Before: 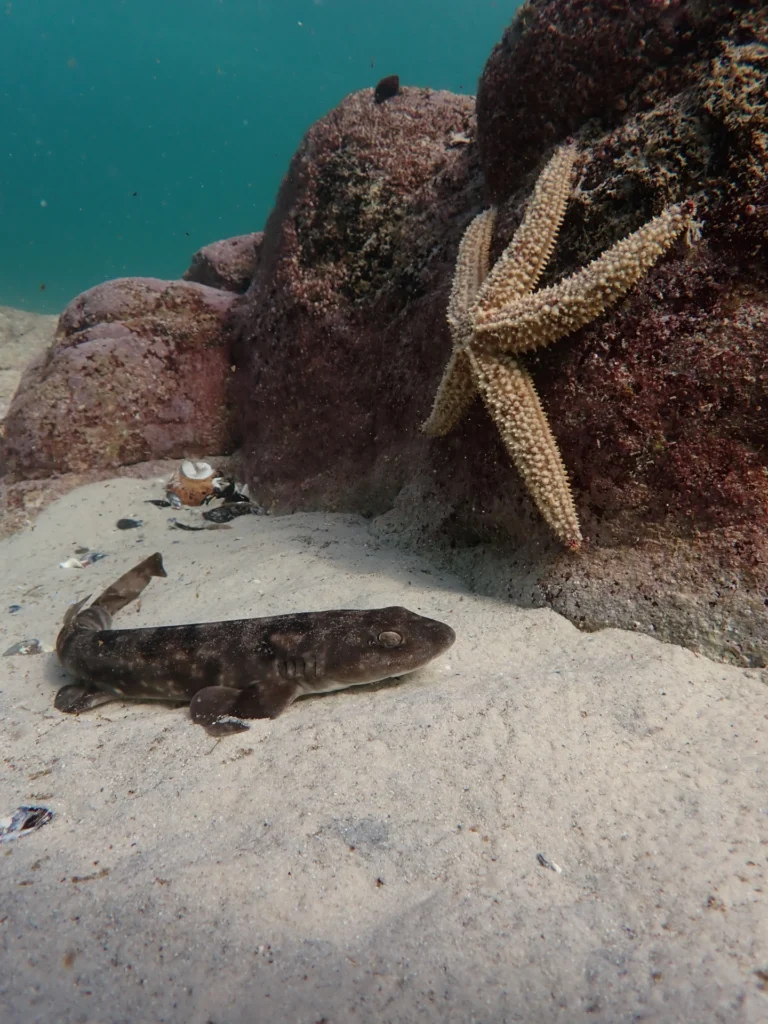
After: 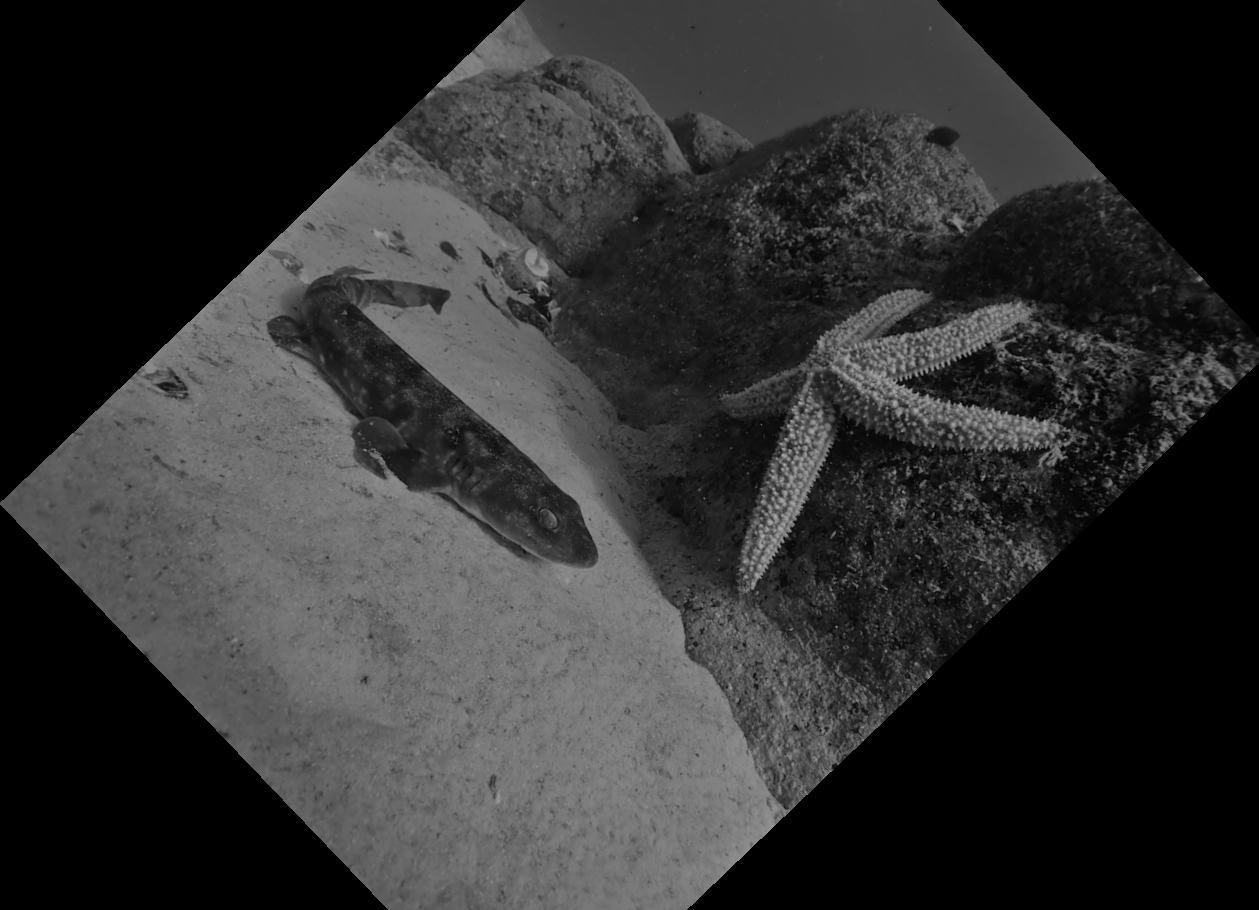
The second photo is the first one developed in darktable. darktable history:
crop and rotate: angle -46.26°, top 16.234%, right 0.912%, bottom 11.704%
color calibration: output R [1.063, -0.012, -0.003, 0], output B [-0.079, 0.047, 1, 0], illuminant custom, x 0.46, y 0.43, temperature 2642.66 K
monochrome: a 26.22, b 42.67, size 0.8
